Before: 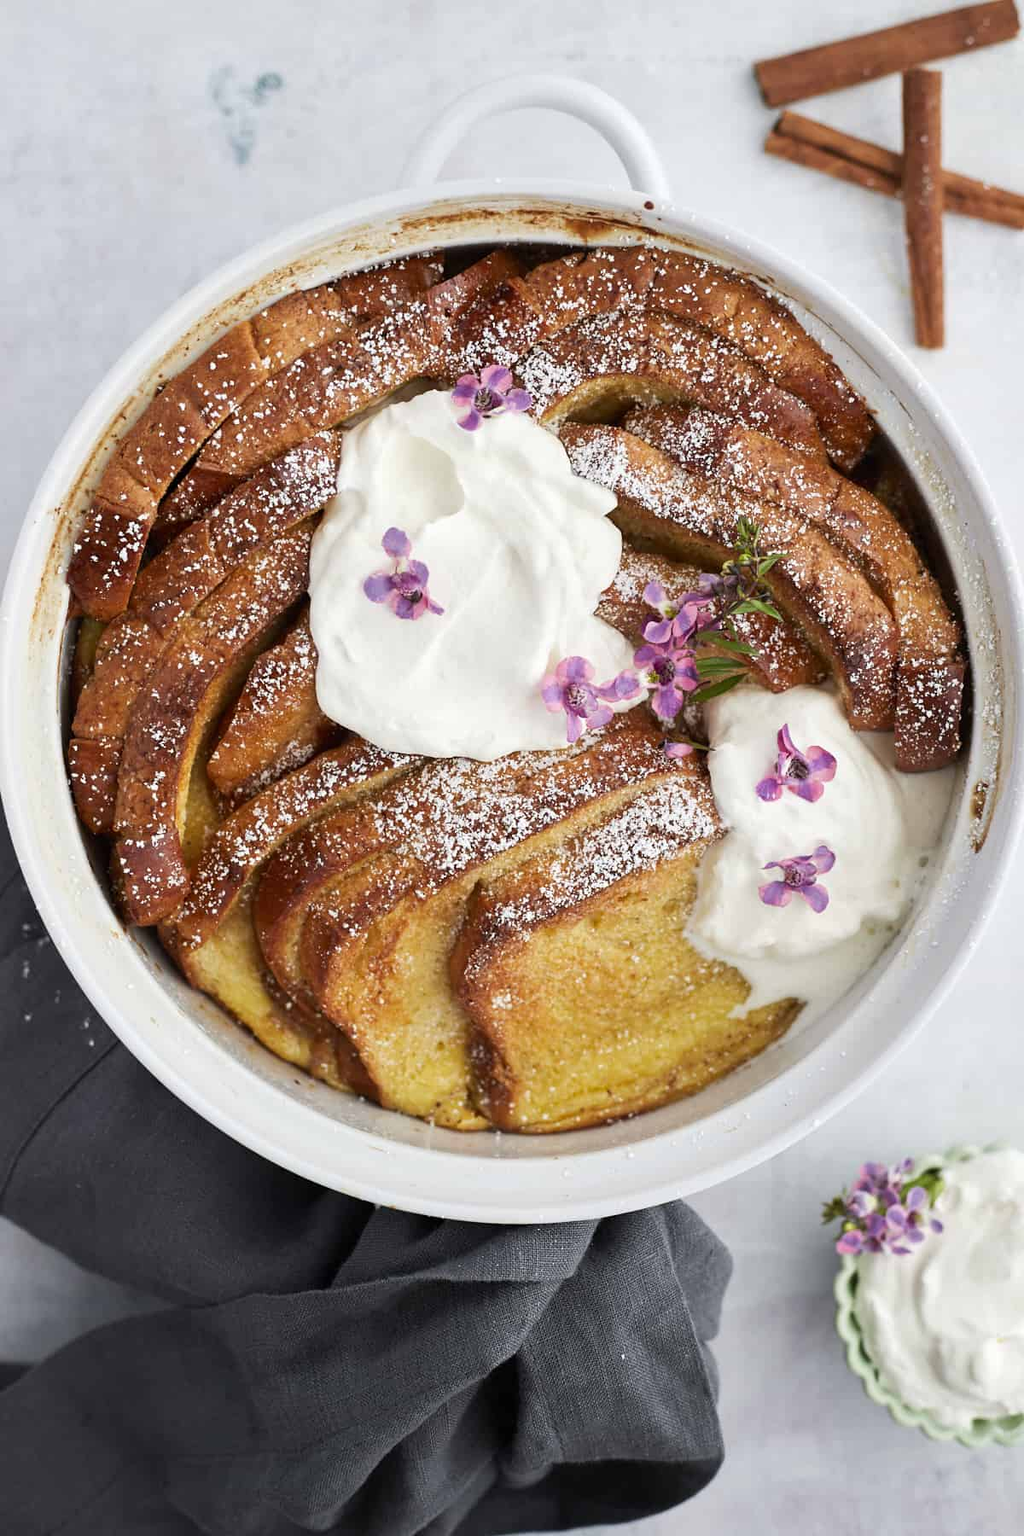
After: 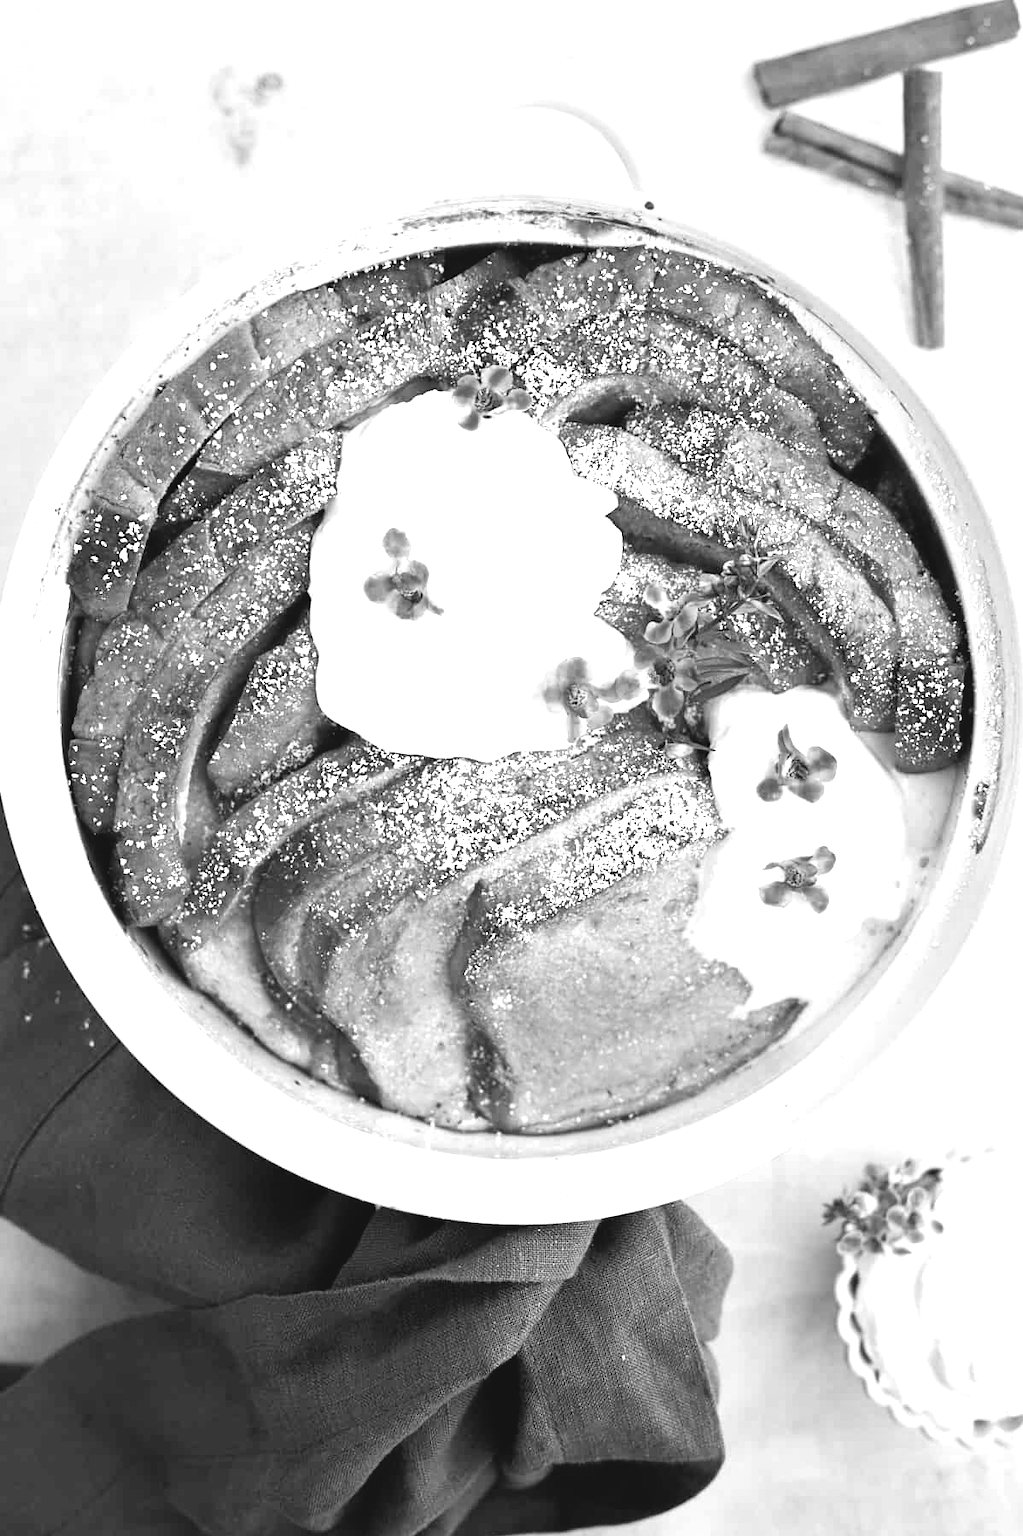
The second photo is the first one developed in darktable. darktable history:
monochrome: a 26.22, b 42.67, size 0.8
exposure: black level correction 0.001, exposure 1.3 EV, compensate highlight preservation false
contrast brightness saturation: contrast 0.07, brightness 0.18, saturation 0.4
color balance: lift [1.016, 0.983, 1, 1.017], gamma [0.78, 1.018, 1.043, 0.957], gain [0.786, 1.063, 0.937, 1.017], input saturation 118.26%, contrast 13.43%, contrast fulcrum 21.62%, output saturation 82.76%
